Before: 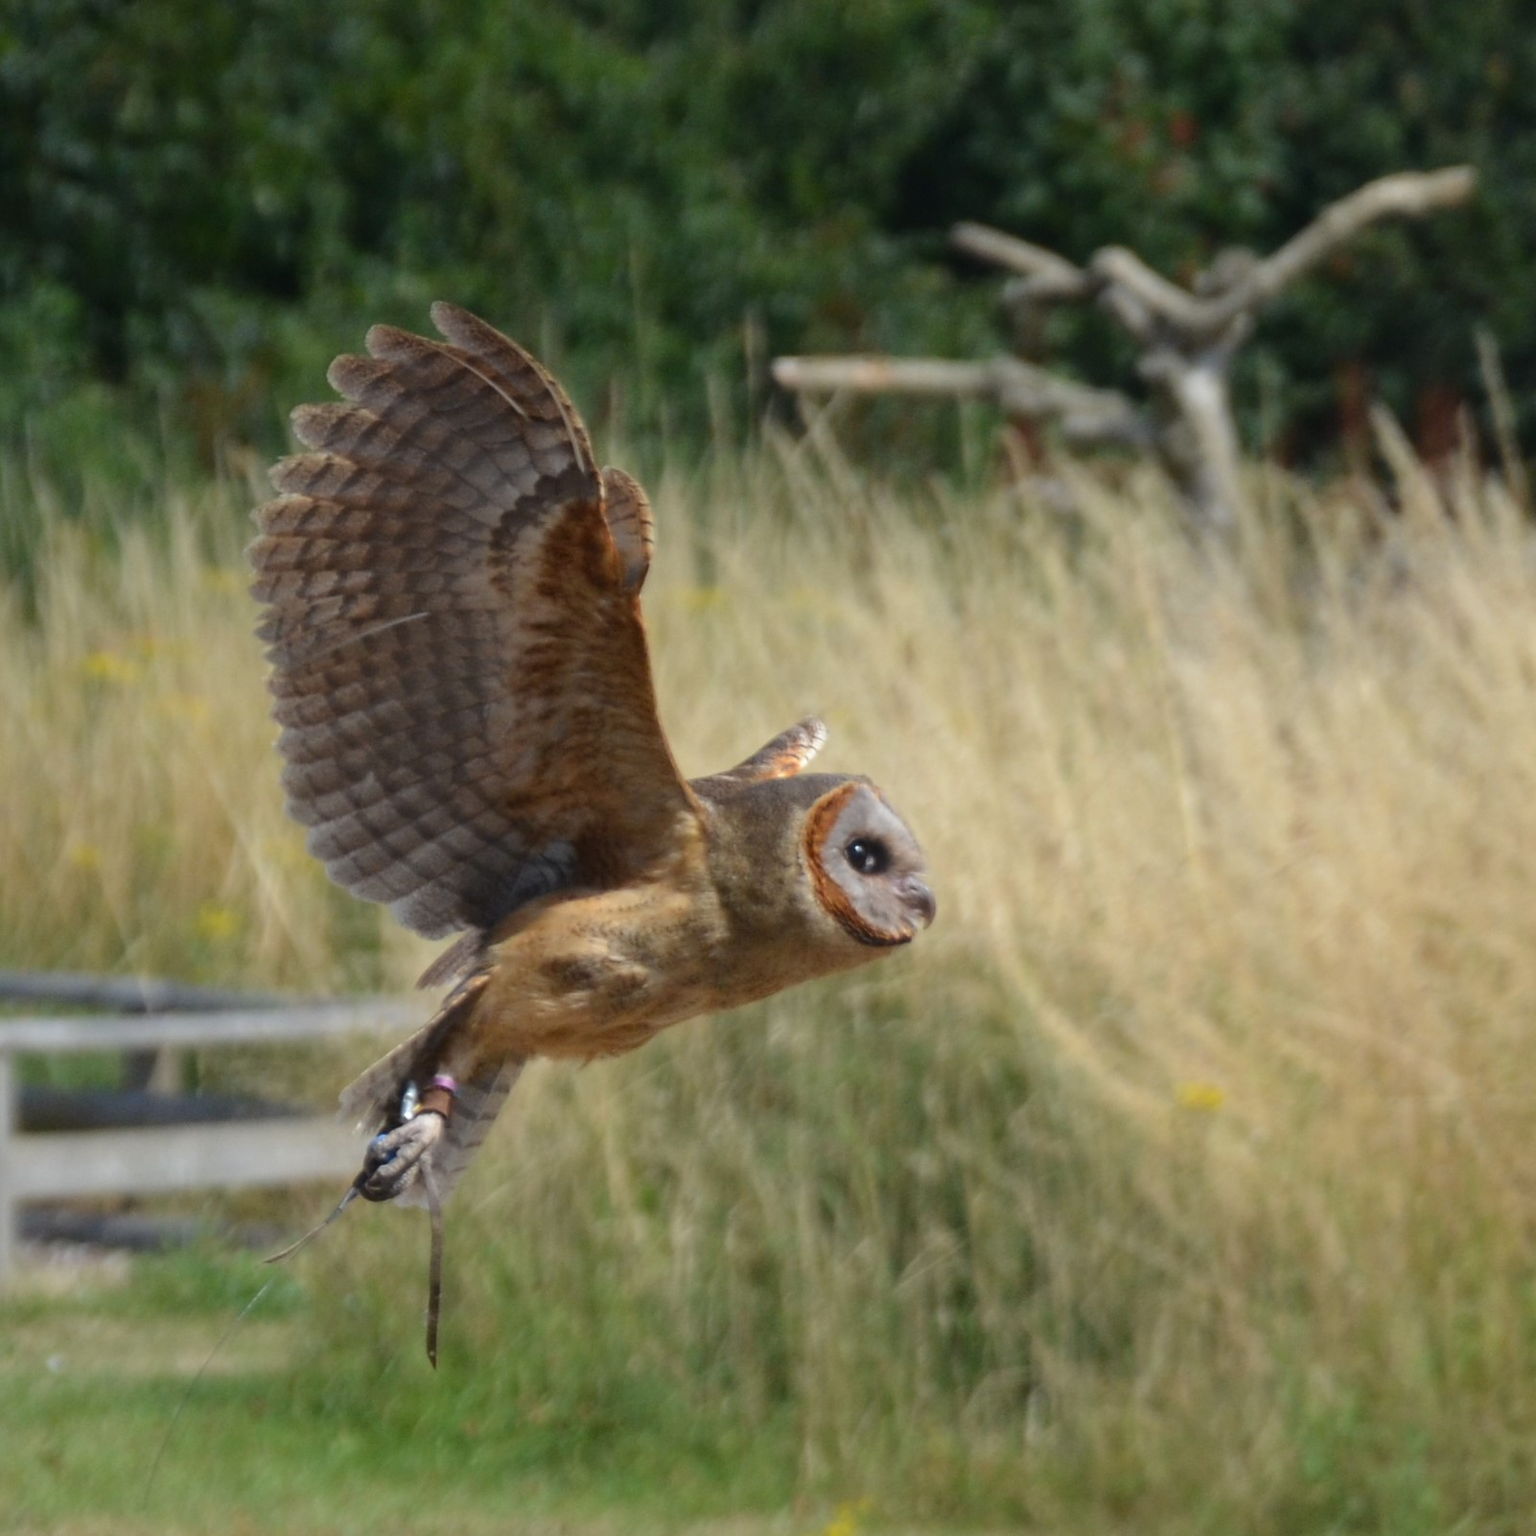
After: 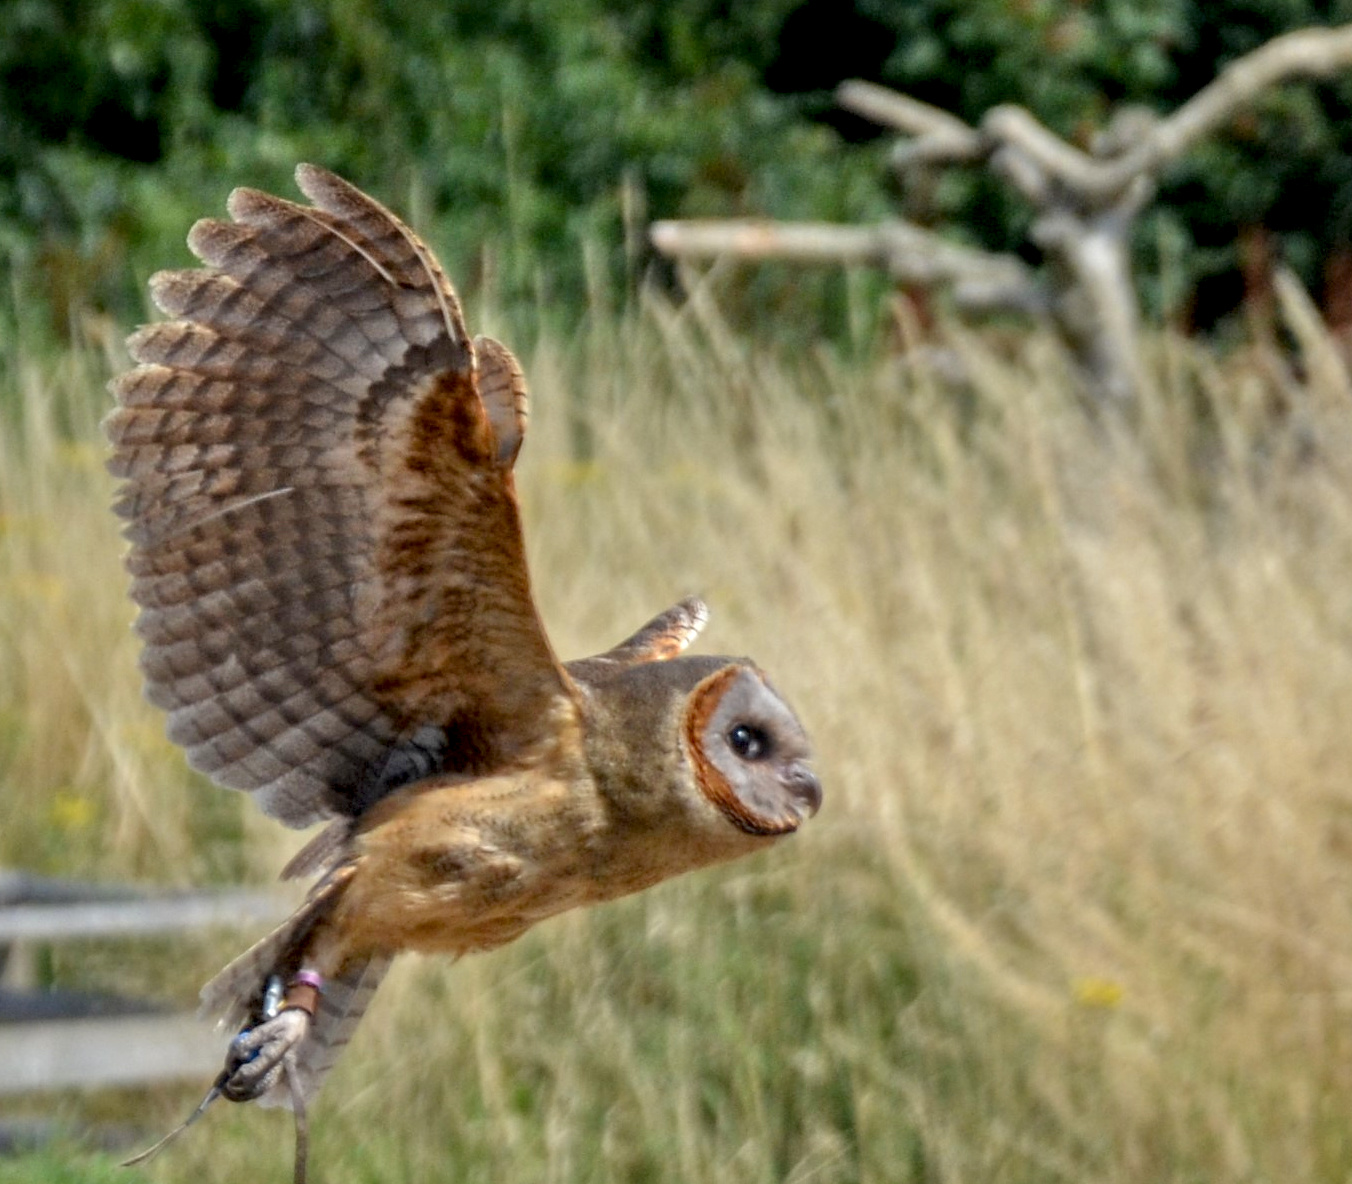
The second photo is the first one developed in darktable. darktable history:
tone equalizer: -7 EV 0.156 EV, -6 EV 0.625 EV, -5 EV 1.11 EV, -4 EV 1.29 EV, -3 EV 1.17 EV, -2 EV 0.6 EV, -1 EV 0.155 EV
exposure: black level correction 0.006, exposure -0.224 EV, compensate exposure bias true, compensate highlight preservation false
crop and rotate: left 9.714%, top 9.449%, right 5.873%, bottom 16.638%
local contrast: detail 142%
